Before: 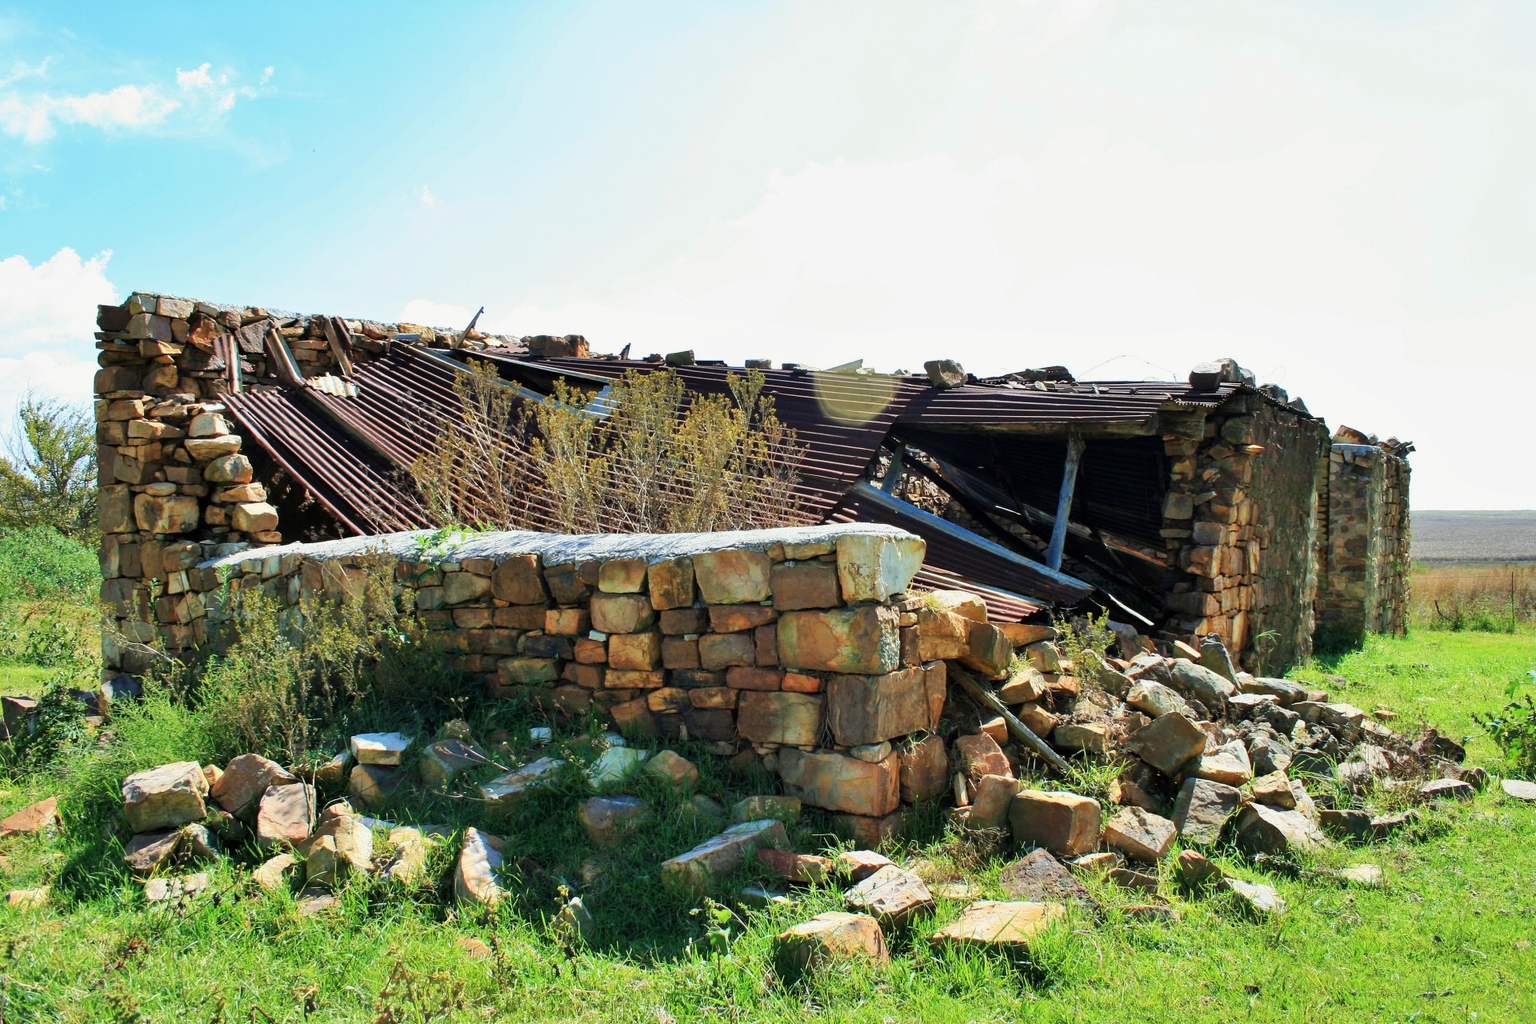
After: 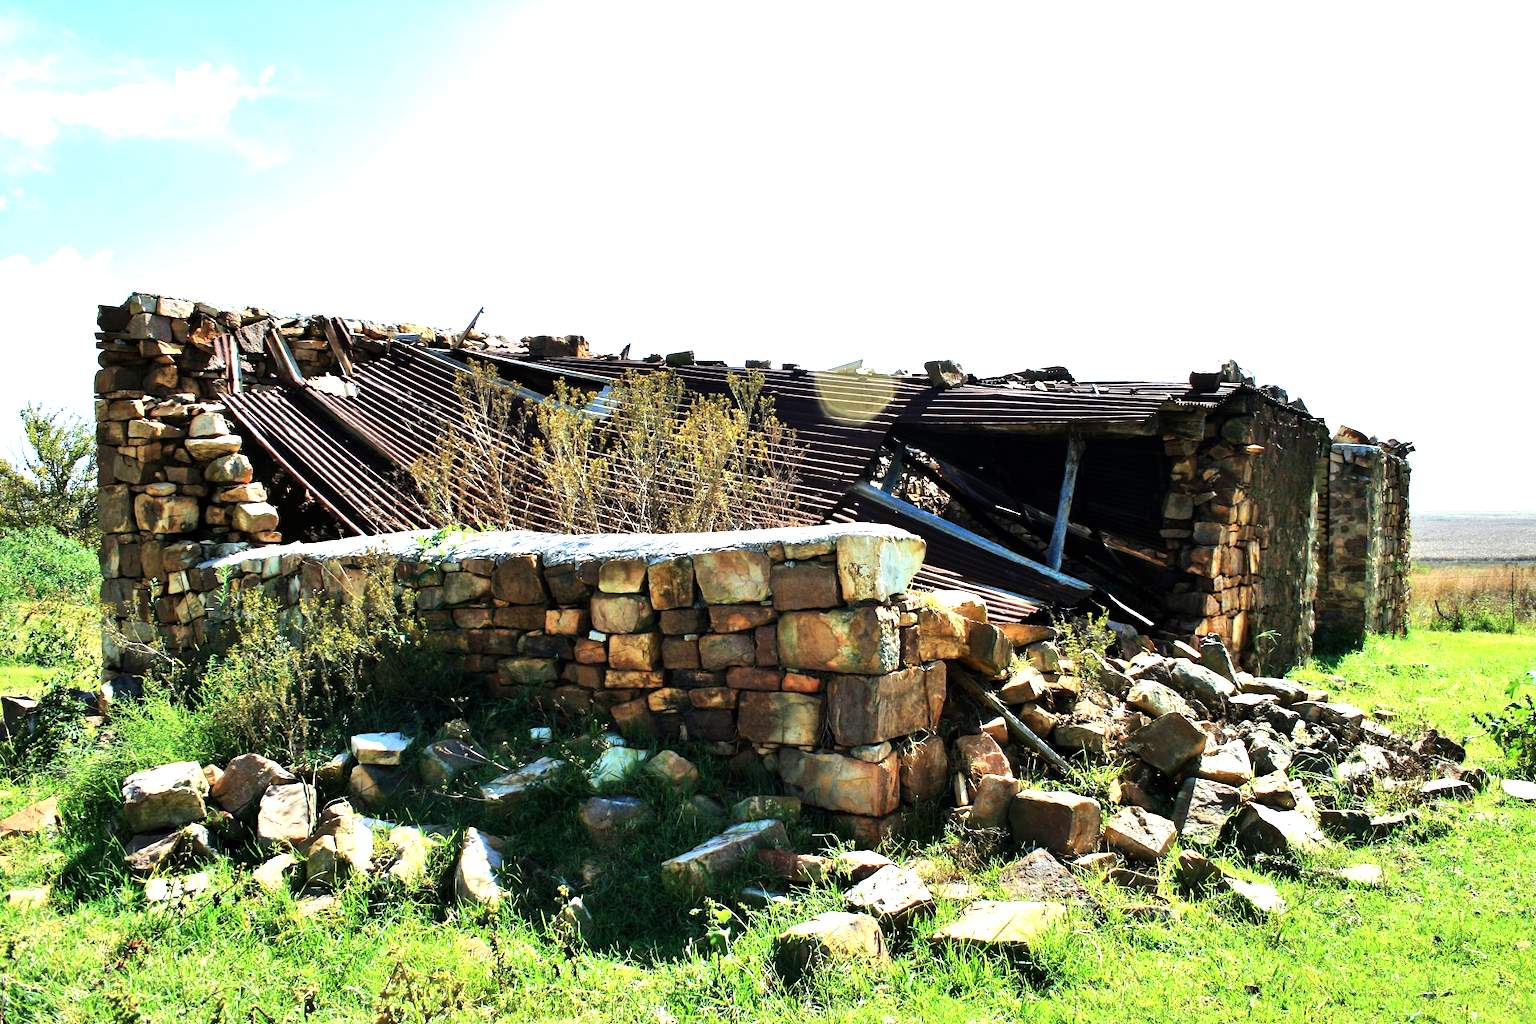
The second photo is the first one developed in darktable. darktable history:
tone equalizer: -8 EV -1.06 EV, -7 EV -1.04 EV, -6 EV -0.863 EV, -5 EV -0.575 EV, -3 EV 0.547 EV, -2 EV 0.893 EV, -1 EV 1 EV, +0 EV 1.07 EV, edges refinement/feathering 500, mask exposure compensation -1.57 EV, preserve details no
